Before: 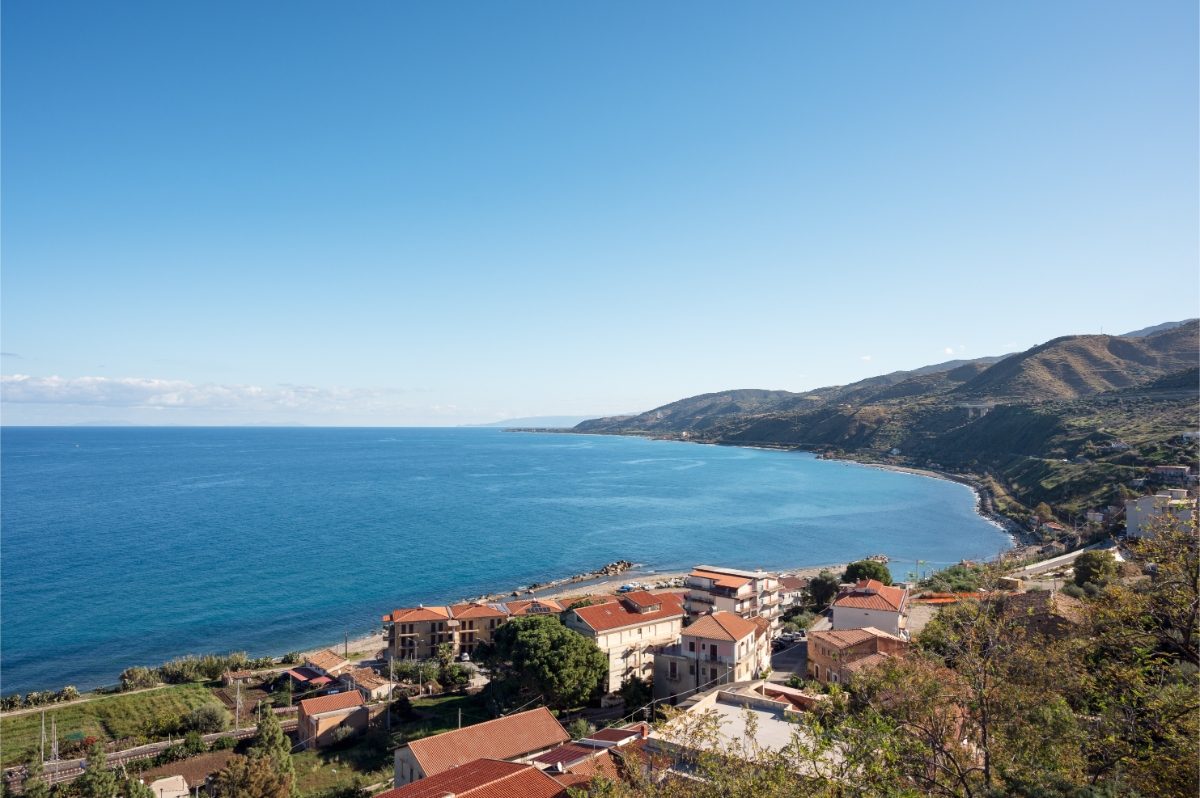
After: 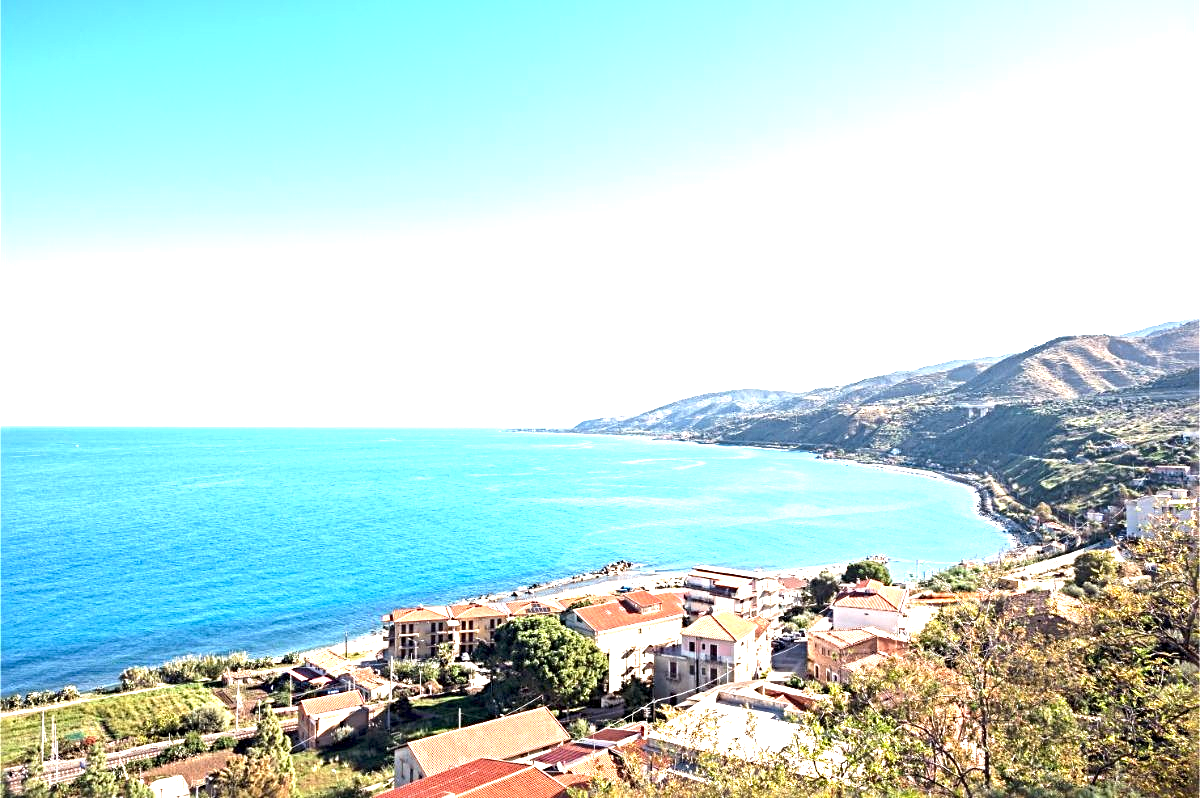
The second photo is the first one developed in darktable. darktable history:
sharpen: radius 3.963
exposure: exposure 1.996 EV, compensate highlight preservation false
